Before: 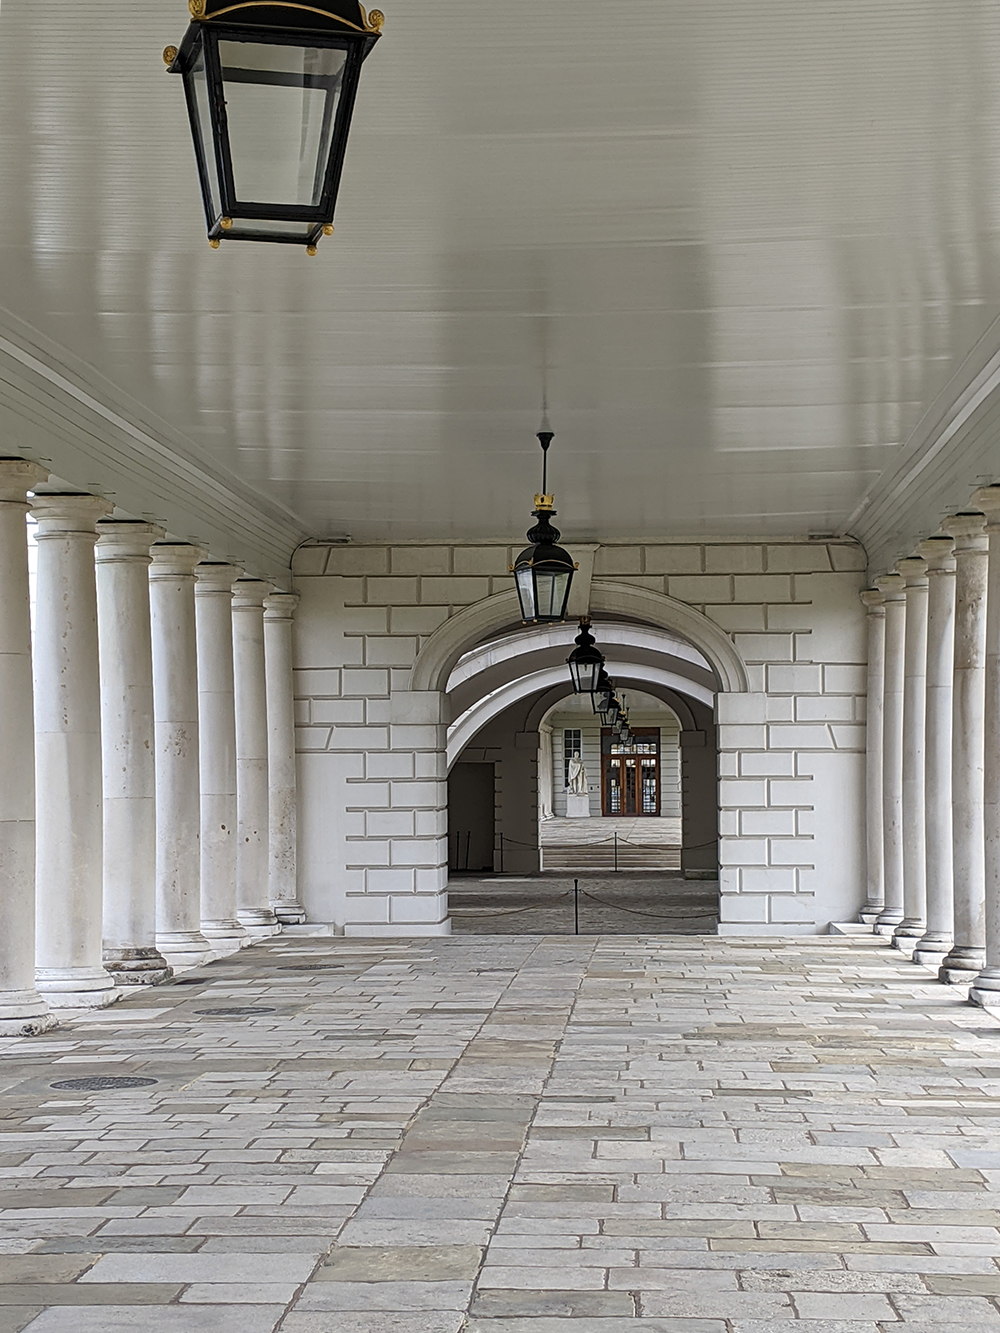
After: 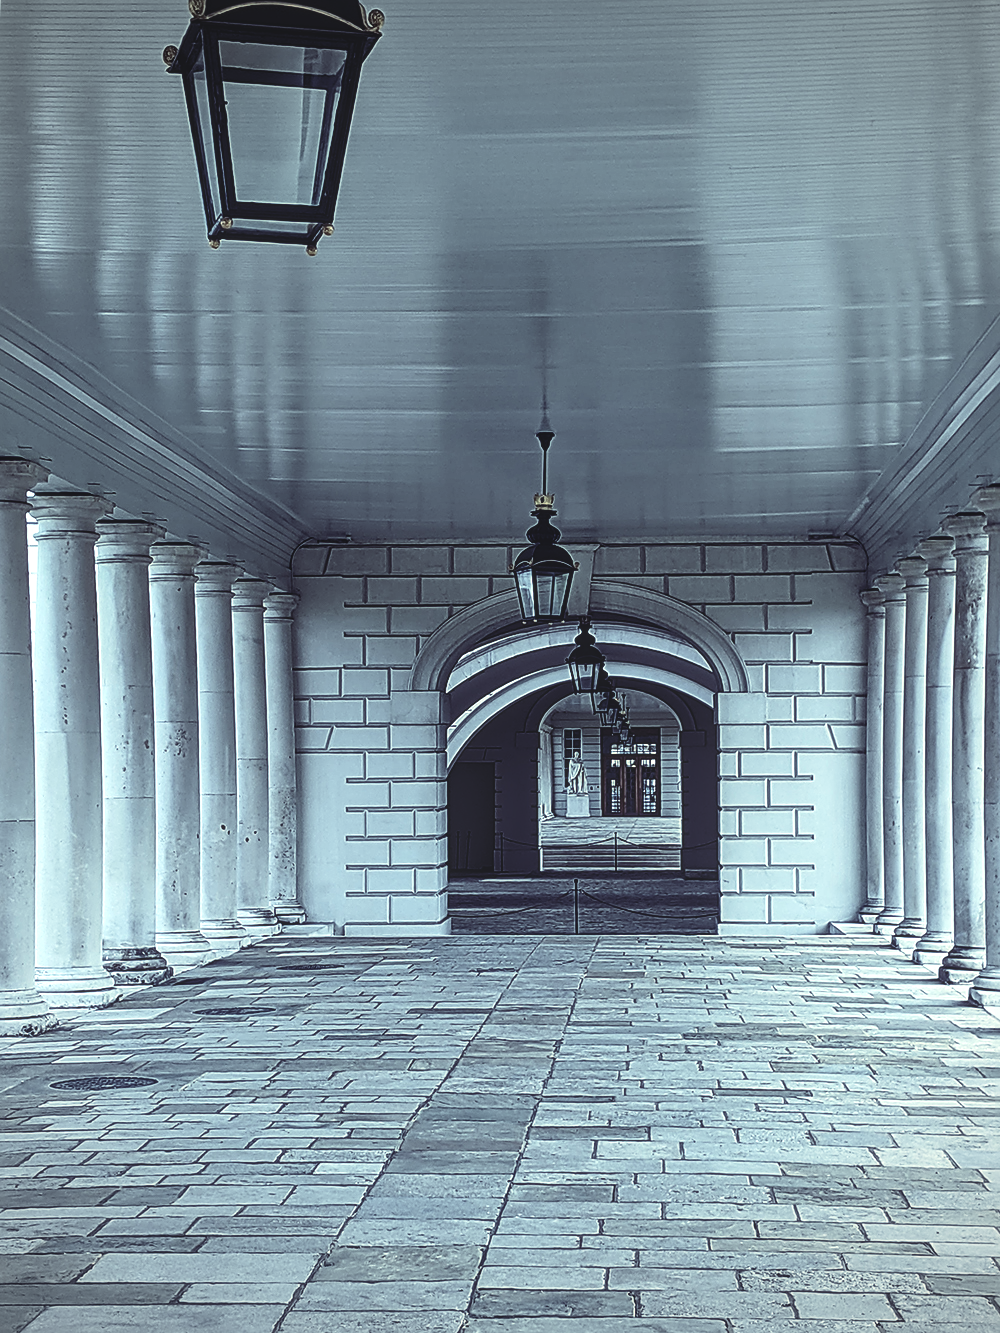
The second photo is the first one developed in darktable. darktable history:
rgb curve: curves: ch0 [(0, 0.186) (0.314, 0.284) (0.576, 0.466) (0.805, 0.691) (0.936, 0.886)]; ch1 [(0, 0.186) (0.314, 0.284) (0.581, 0.534) (0.771, 0.746) (0.936, 0.958)]; ch2 [(0, 0.216) (0.275, 0.39) (1, 1)], mode RGB, independent channels, compensate middle gray true, preserve colors none
exposure: black level correction -0.001, exposure 0.08 EV, compensate highlight preservation false
sharpen: on, module defaults
white balance: red 1, blue 1
vignetting: fall-off radius 60.65%
contrast brightness saturation: contrast 0.25, saturation -0.31
local contrast: on, module defaults
